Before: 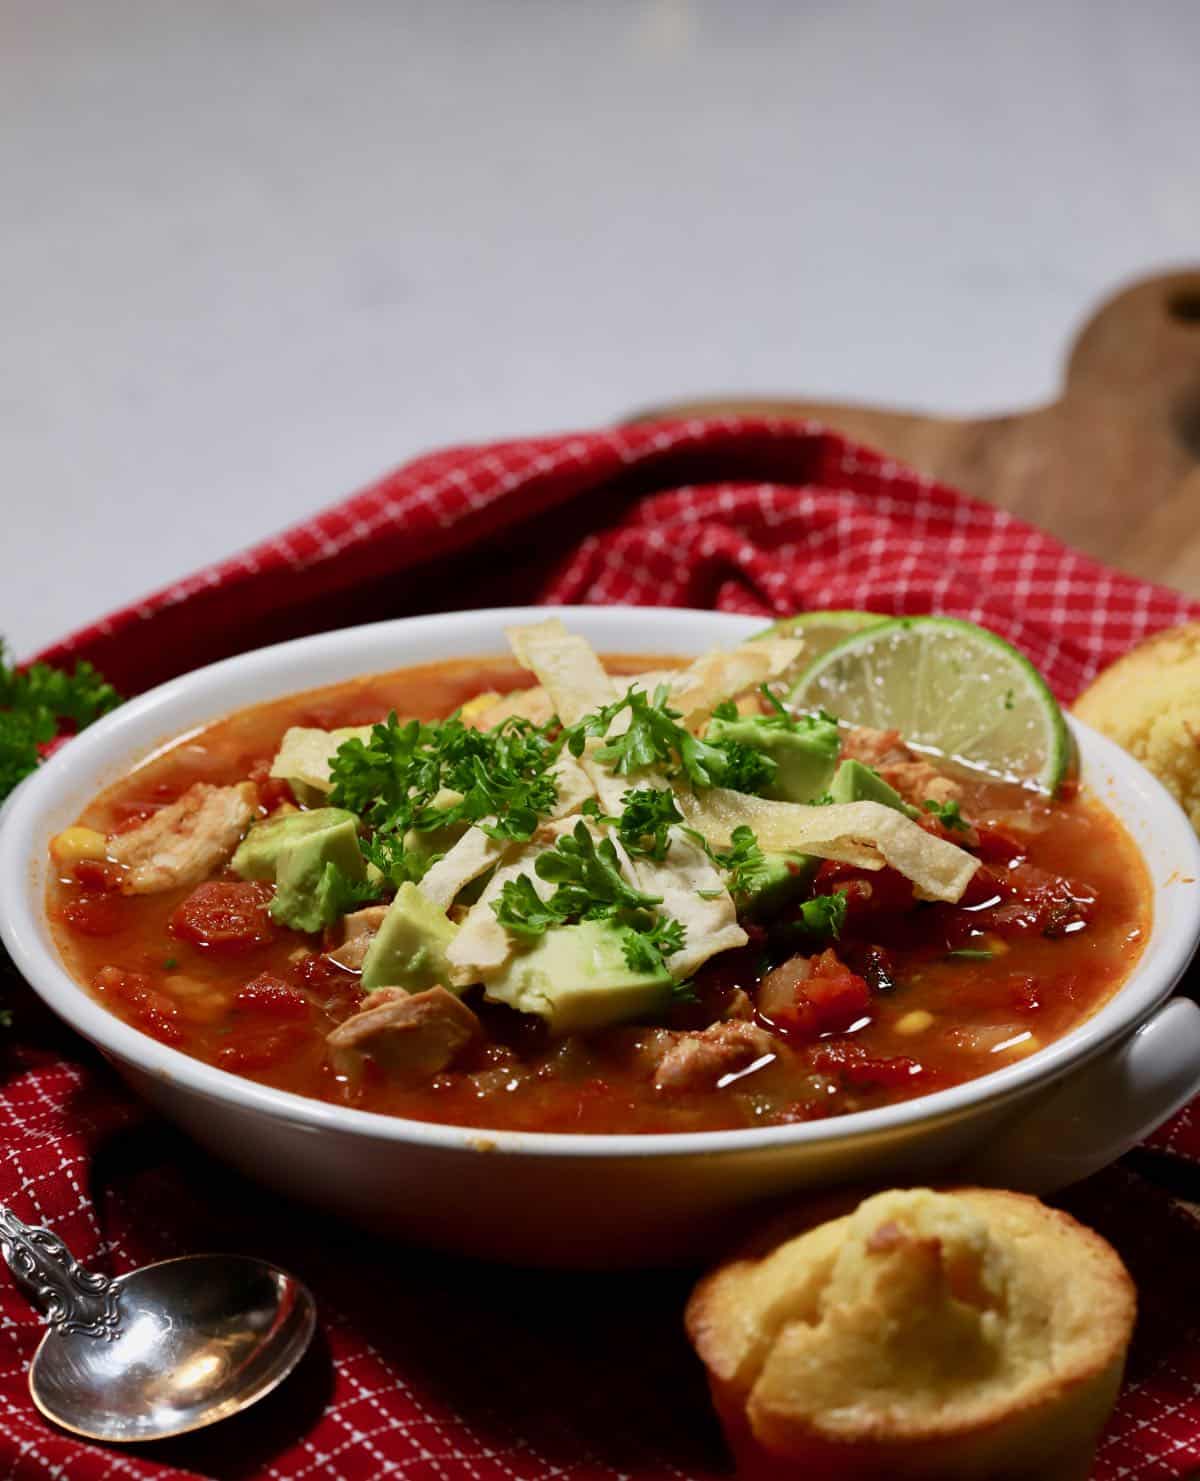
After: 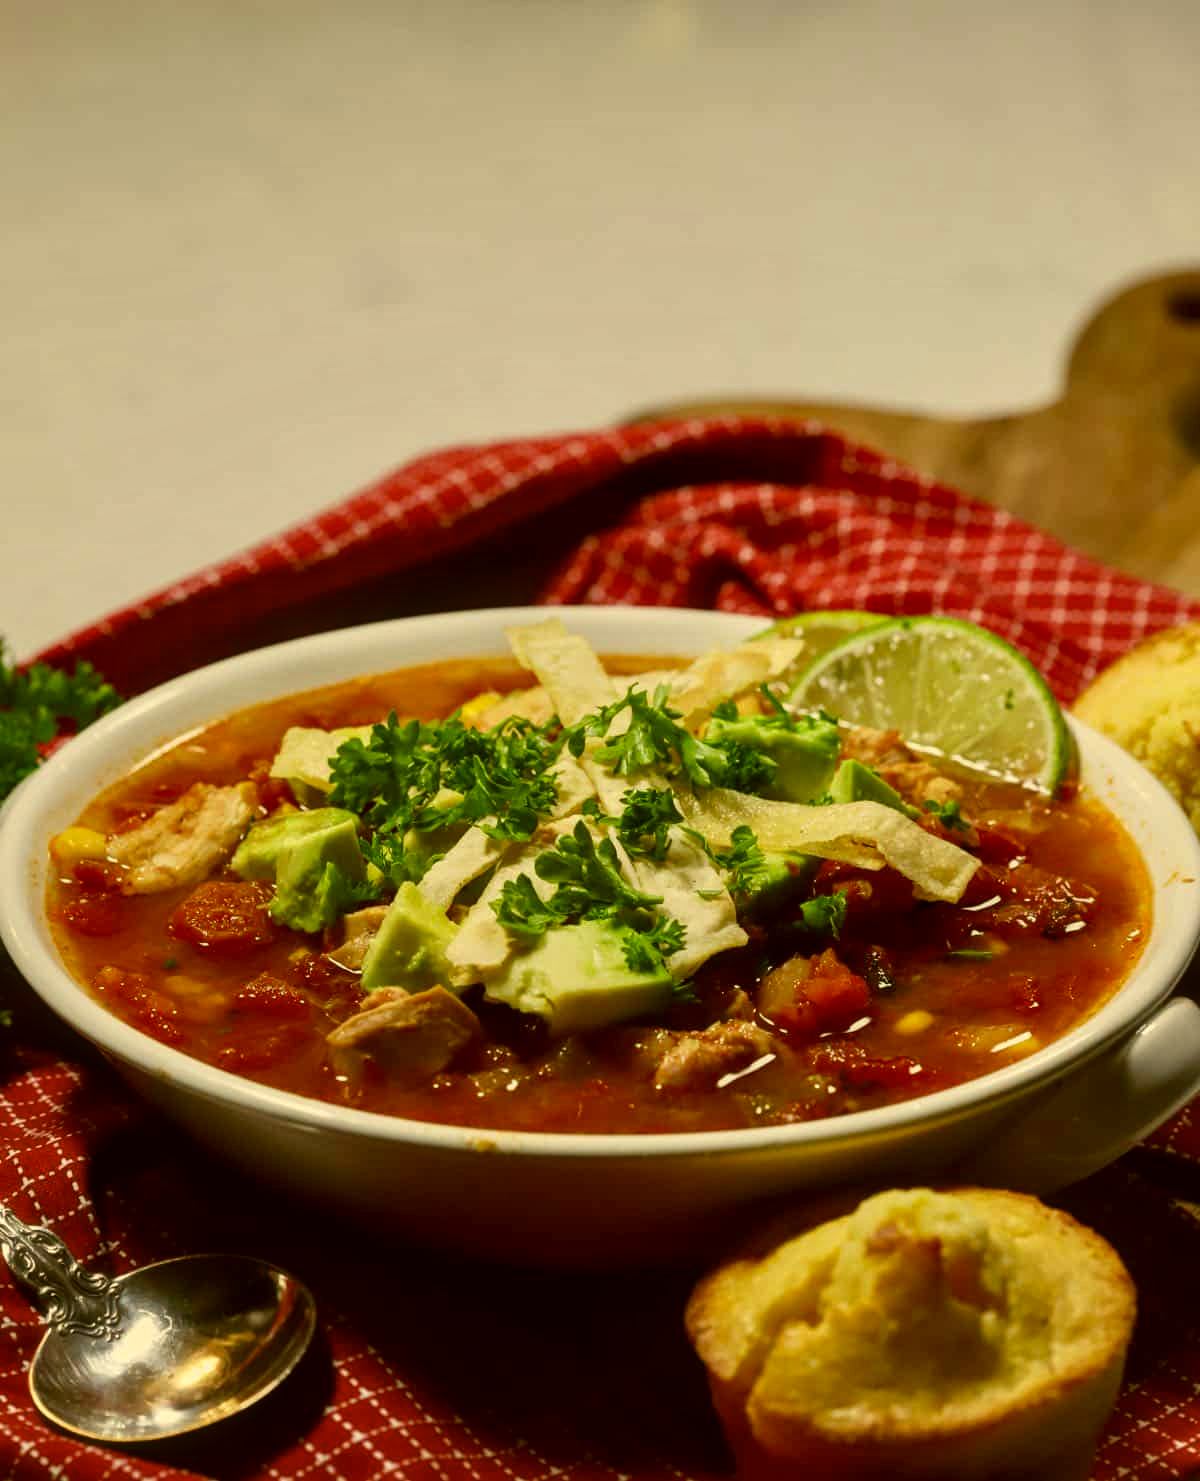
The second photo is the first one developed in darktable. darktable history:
haze removal: strength -0.05
color correction: highlights a* 0.162, highlights b* 29.53, shadows a* -0.162, shadows b* 21.09
local contrast: on, module defaults
